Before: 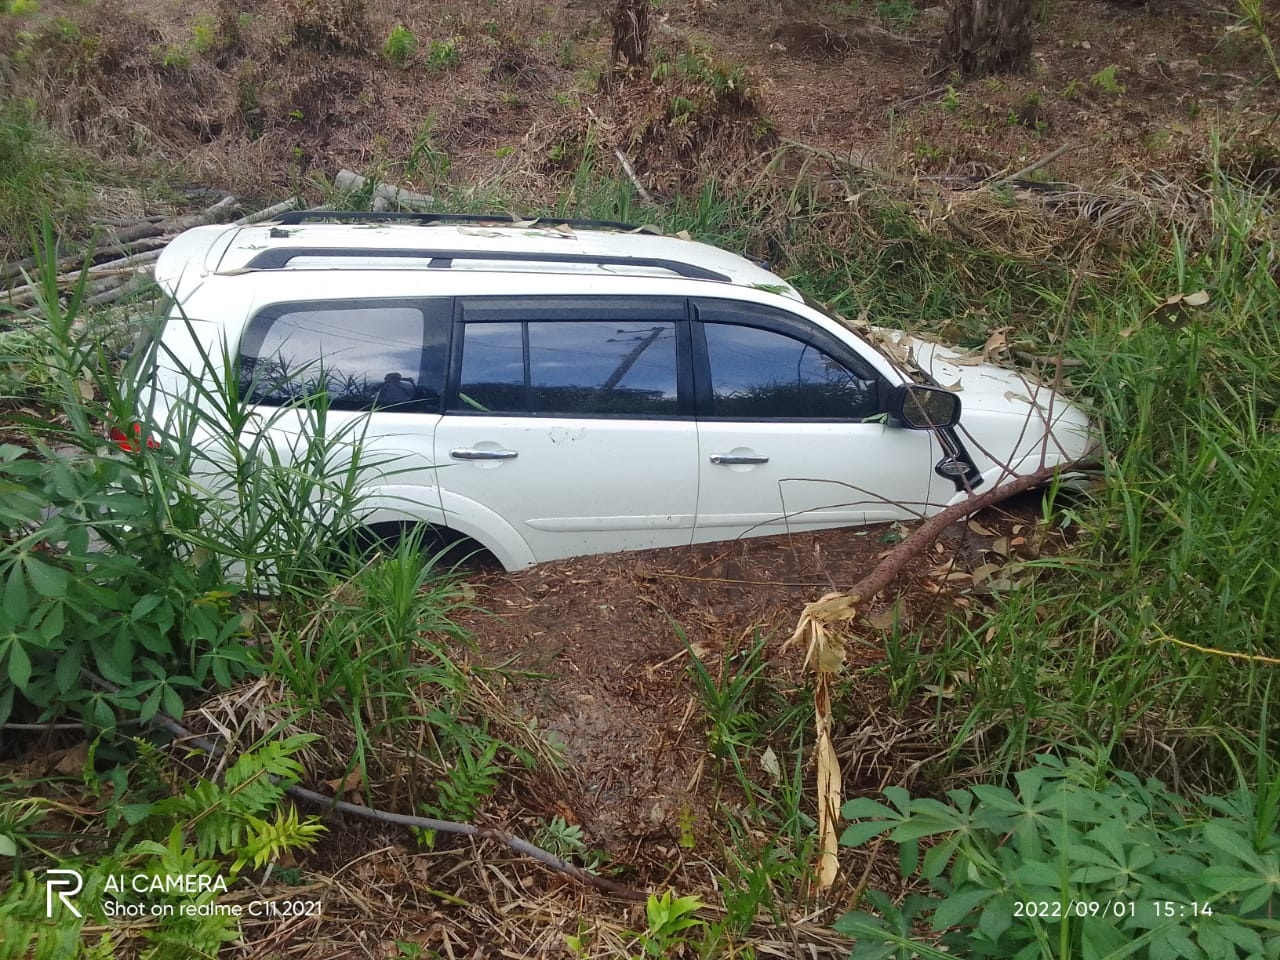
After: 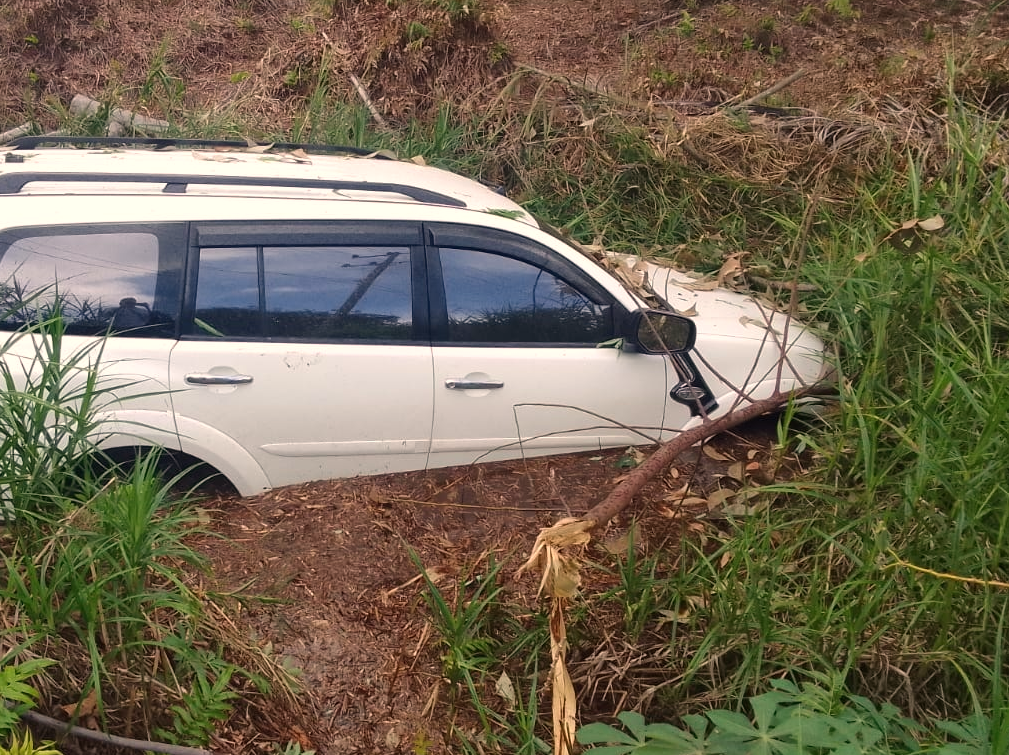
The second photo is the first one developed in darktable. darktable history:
crop and rotate: left 20.74%, top 7.912%, right 0.375%, bottom 13.378%
white balance: red 1.127, blue 0.943
